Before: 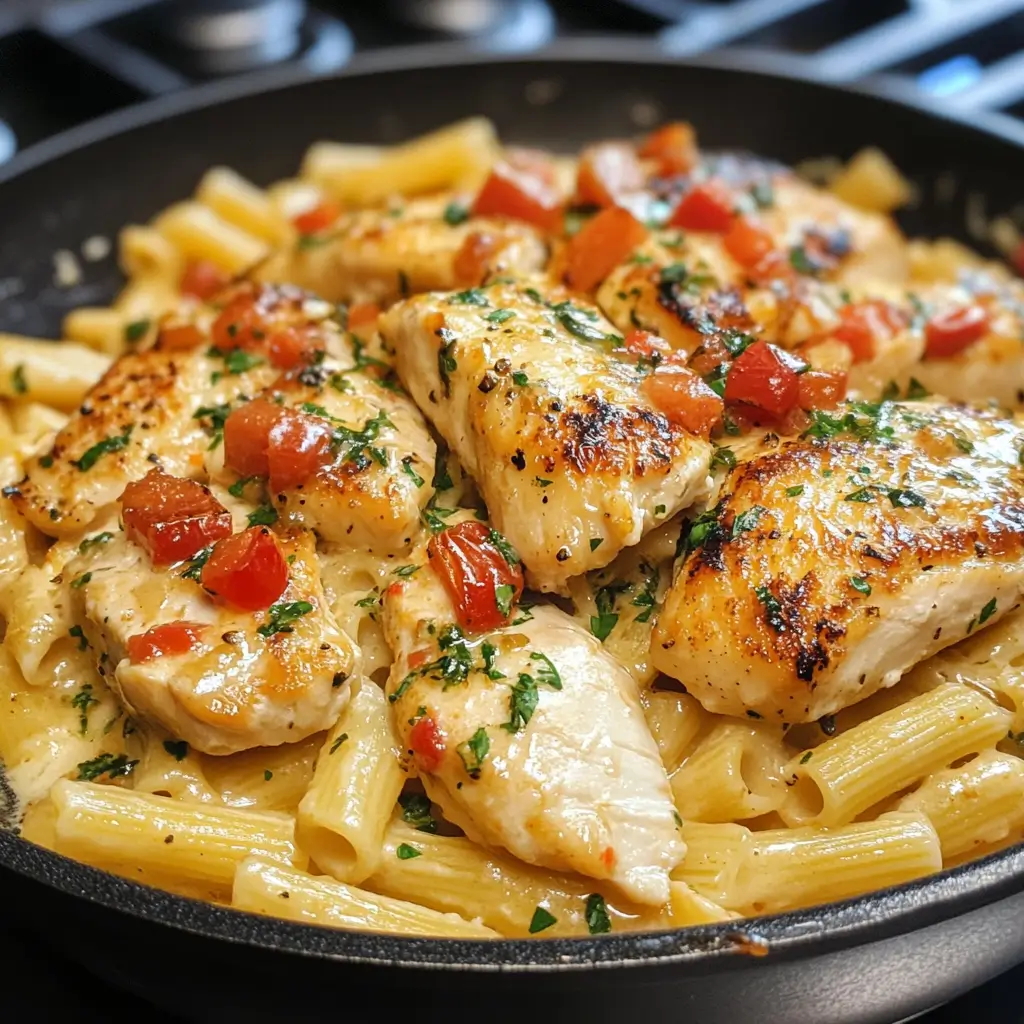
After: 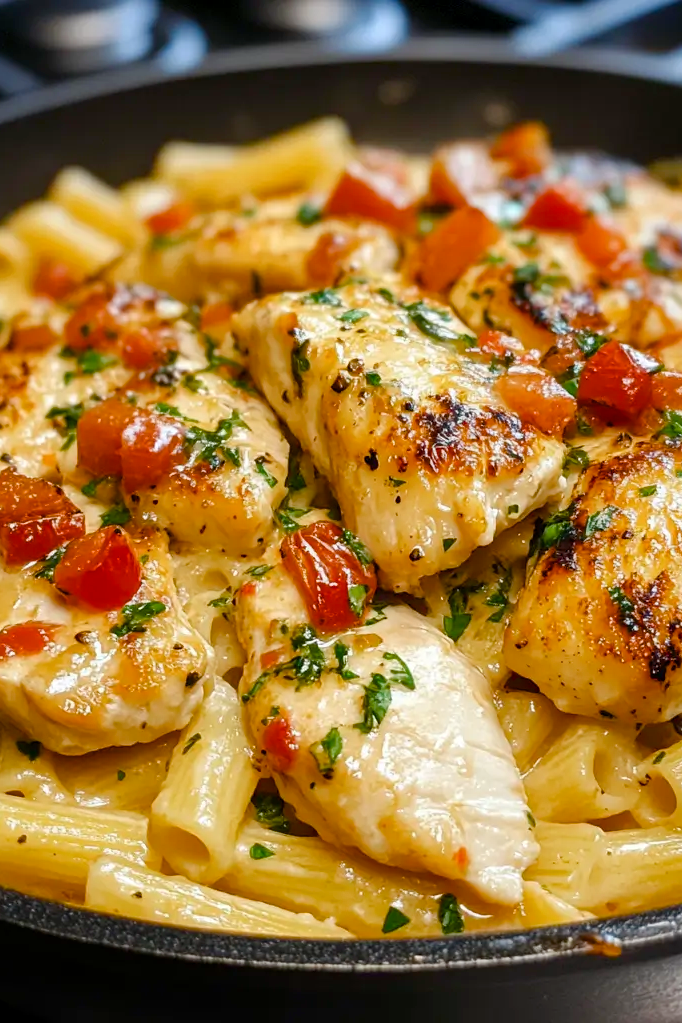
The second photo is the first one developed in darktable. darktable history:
exposure: black level correction 0.001, compensate highlight preservation false
color balance rgb: perceptual saturation grading › global saturation 20%, perceptual saturation grading › highlights -25.704%, perceptual saturation grading › shadows 49.967%
crop and rotate: left 14.364%, right 18.983%
